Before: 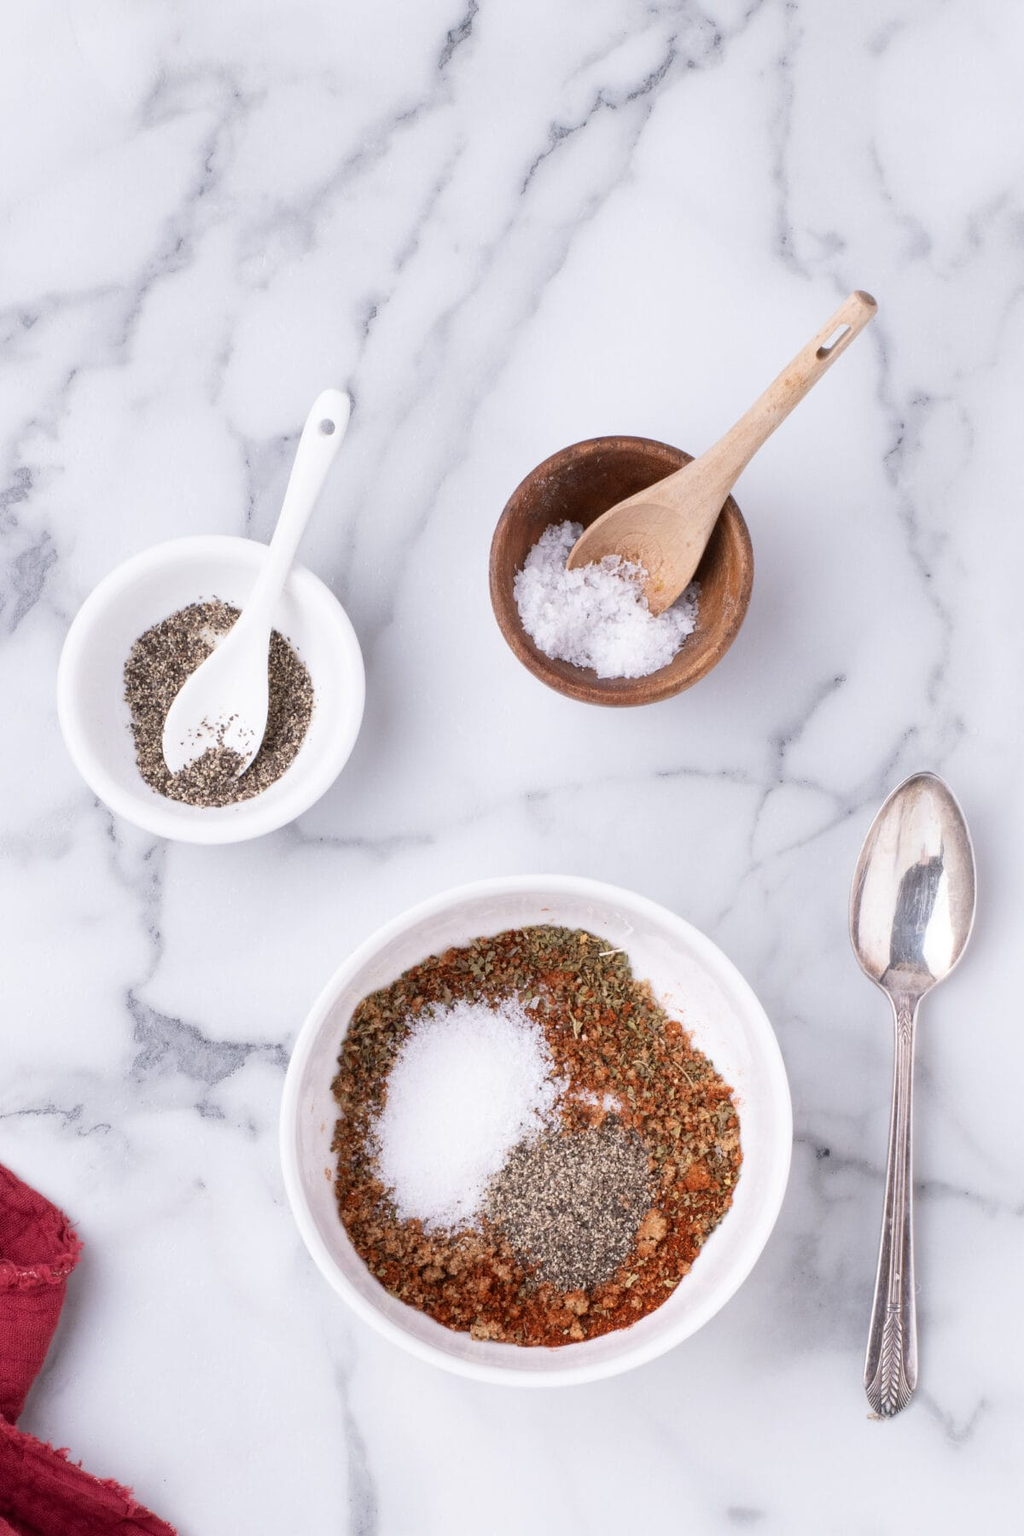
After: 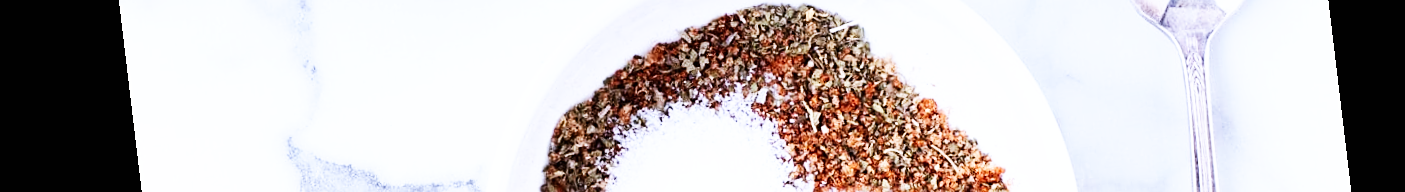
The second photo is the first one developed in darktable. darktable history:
crop and rotate: top 59.084%, bottom 30.916%
tone equalizer: -8 EV -0.417 EV, -7 EV -0.389 EV, -6 EV -0.333 EV, -5 EV -0.222 EV, -3 EV 0.222 EV, -2 EV 0.333 EV, -1 EV 0.389 EV, +0 EV 0.417 EV, edges refinement/feathering 500, mask exposure compensation -1.57 EV, preserve details no
white balance: red 0.924, blue 1.095
base curve: curves: ch0 [(0, 0) (0.007, 0.004) (0.027, 0.03) (0.046, 0.07) (0.207, 0.54) (0.442, 0.872) (0.673, 0.972) (1, 1)], preserve colors none
sharpen: on, module defaults
graduated density: hue 238.83°, saturation 50%
rotate and perspective: rotation -6.83°, automatic cropping off
exposure: compensate highlight preservation false
